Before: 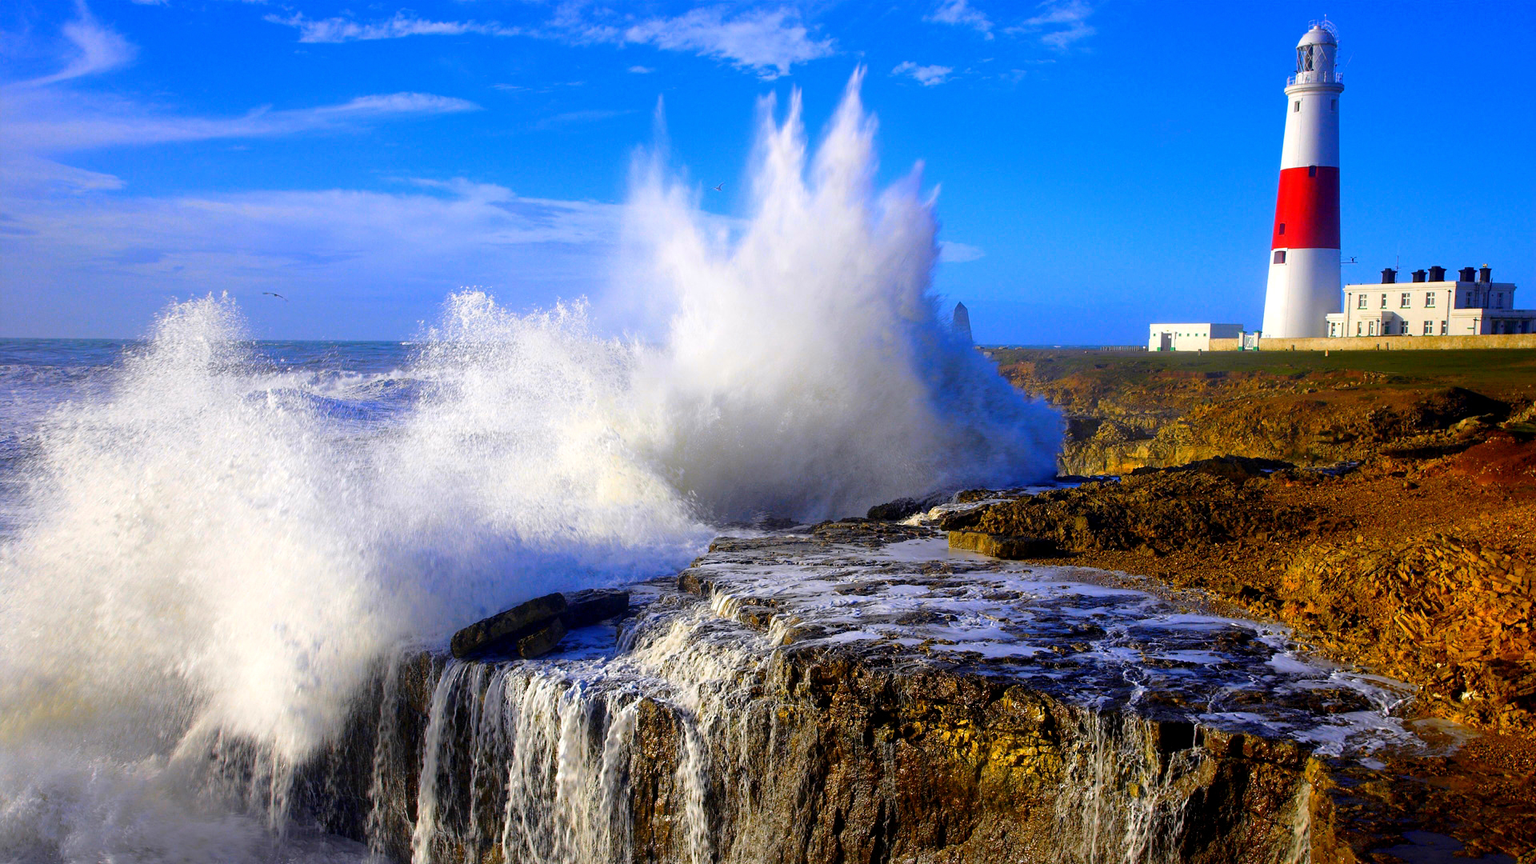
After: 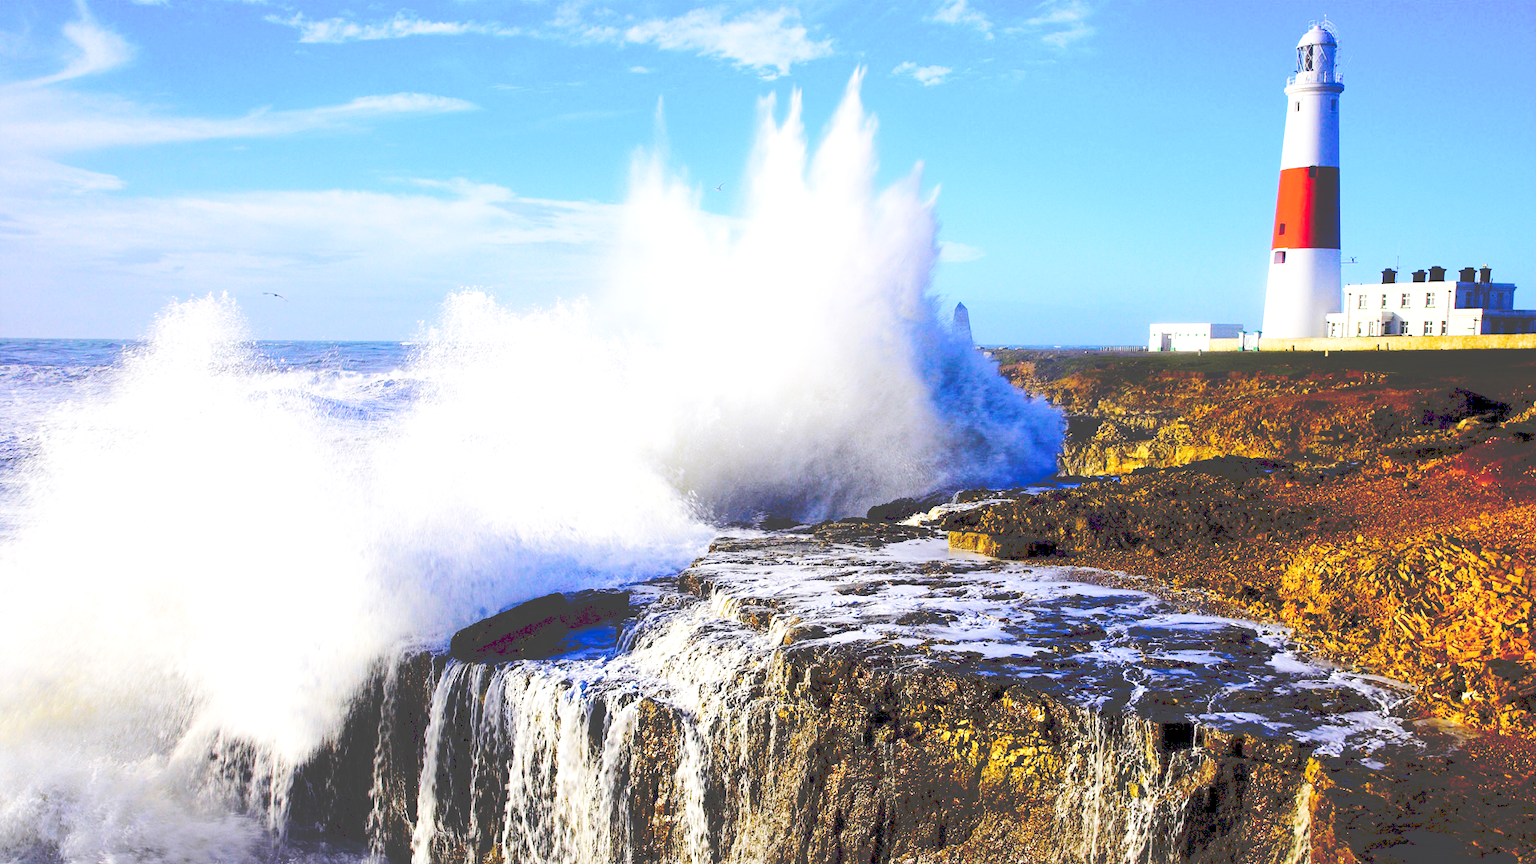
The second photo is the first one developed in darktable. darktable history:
tone equalizer: -8 EV -0.75 EV, -7 EV -0.7 EV, -6 EV -0.6 EV, -5 EV -0.4 EV, -3 EV 0.4 EV, -2 EV 0.6 EV, -1 EV 0.7 EV, +0 EV 0.75 EV, edges refinement/feathering 500, mask exposure compensation -1.57 EV, preserve details no
tone curve: curves: ch0 [(0, 0) (0.003, 0.273) (0.011, 0.276) (0.025, 0.276) (0.044, 0.28) (0.069, 0.283) (0.1, 0.288) (0.136, 0.293) (0.177, 0.302) (0.224, 0.321) (0.277, 0.349) (0.335, 0.393) (0.399, 0.448) (0.468, 0.51) (0.543, 0.589) (0.623, 0.677) (0.709, 0.761) (0.801, 0.839) (0.898, 0.909) (1, 1)], preserve colors none
base curve: curves: ch0 [(0, 0) (0.028, 0.03) (0.121, 0.232) (0.46, 0.748) (0.859, 0.968) (1, 1)], preserve colors none
